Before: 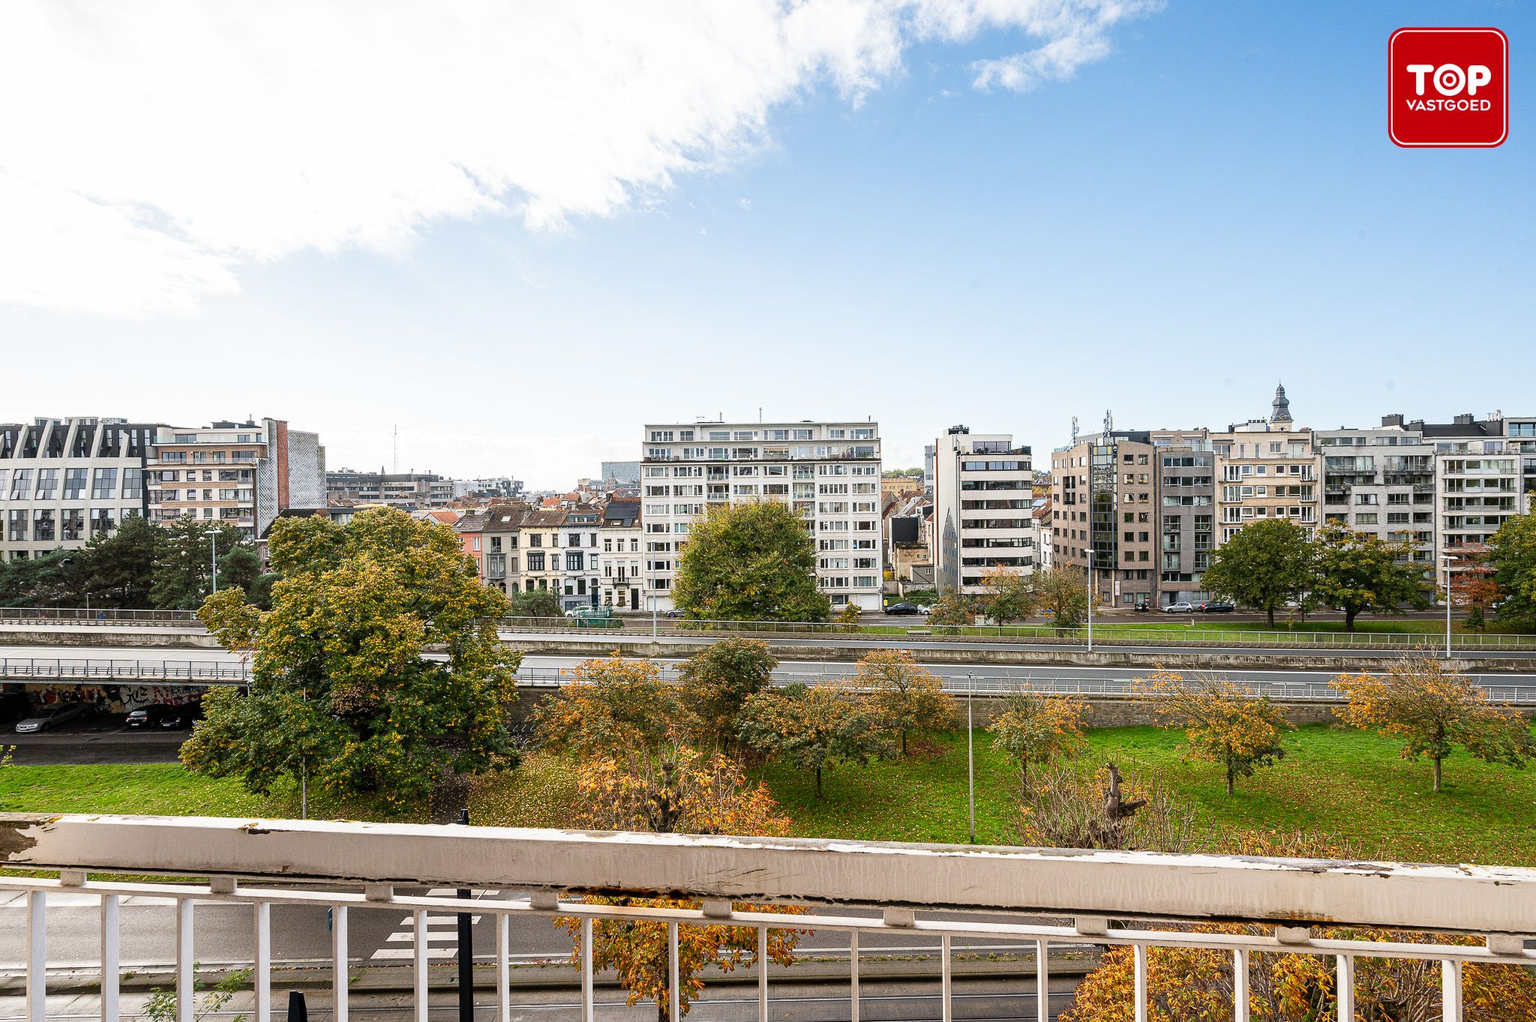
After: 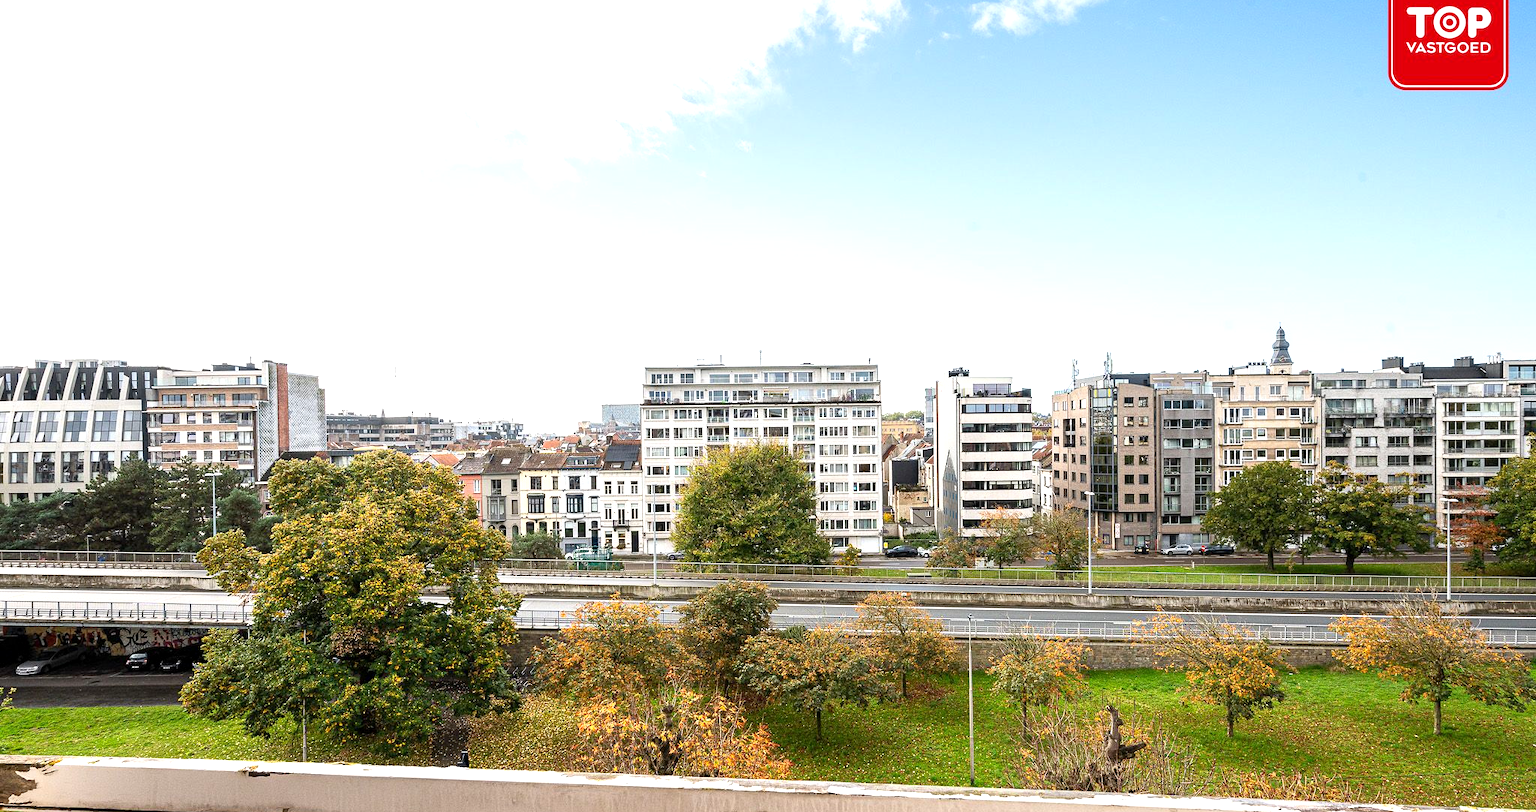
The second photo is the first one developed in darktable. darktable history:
exposure: black level correction 0.001, exposure 0.499 EV, compensate exposure bias true, compensate highlight preservation false
crop and rotate: top 5.663%, bottom 14.837%
